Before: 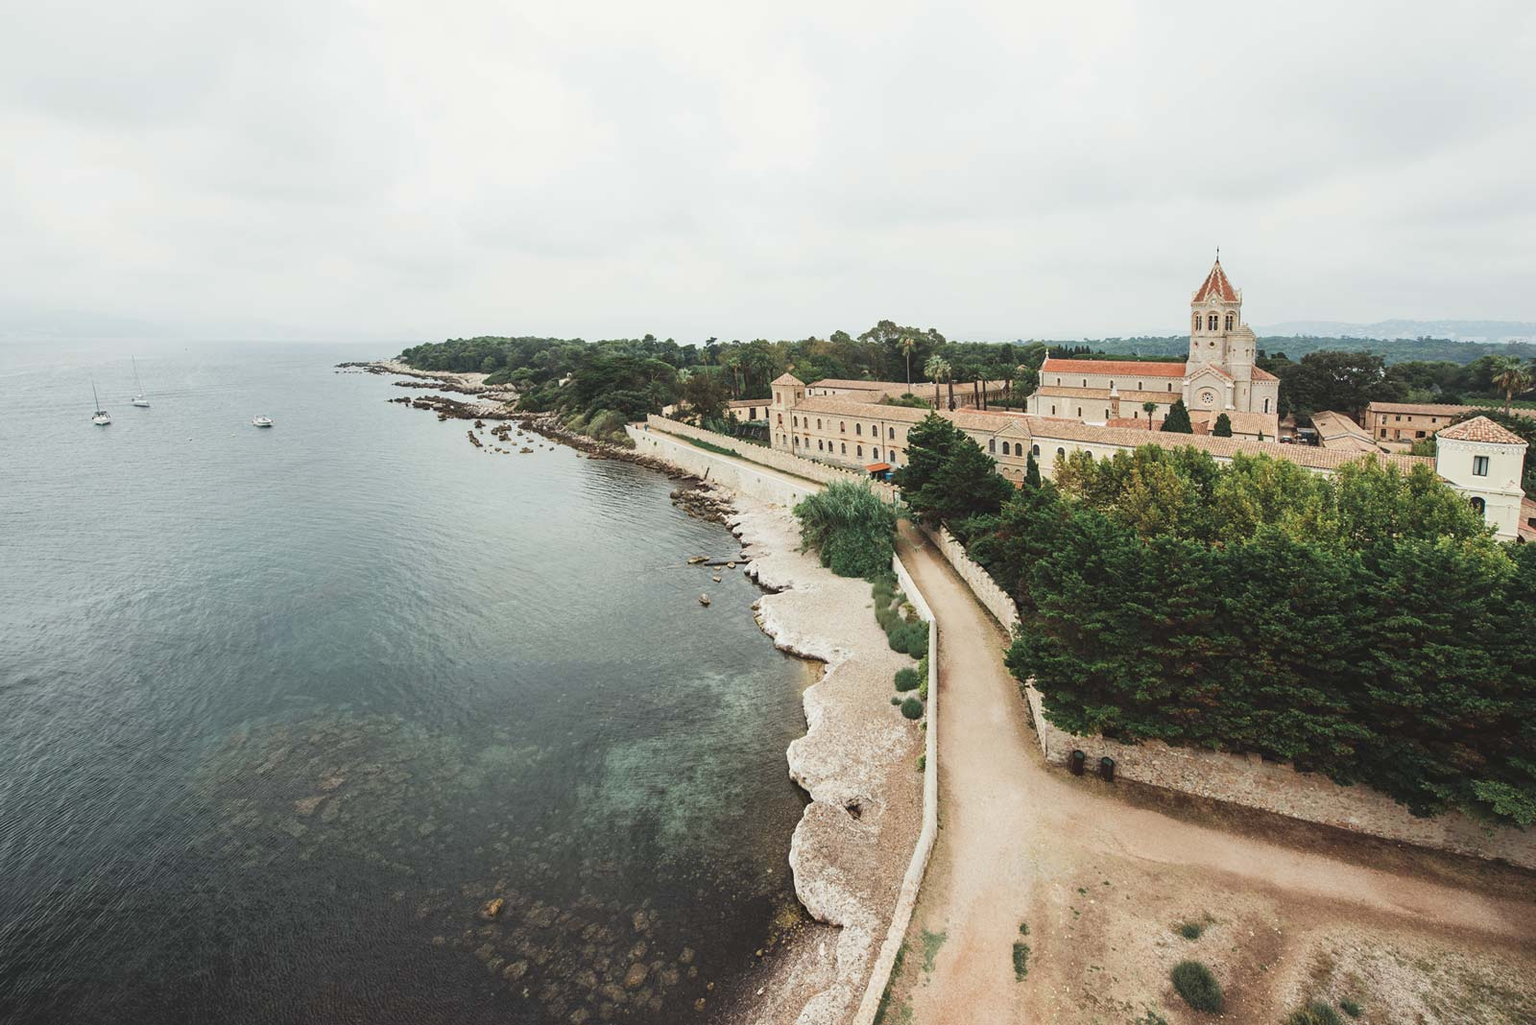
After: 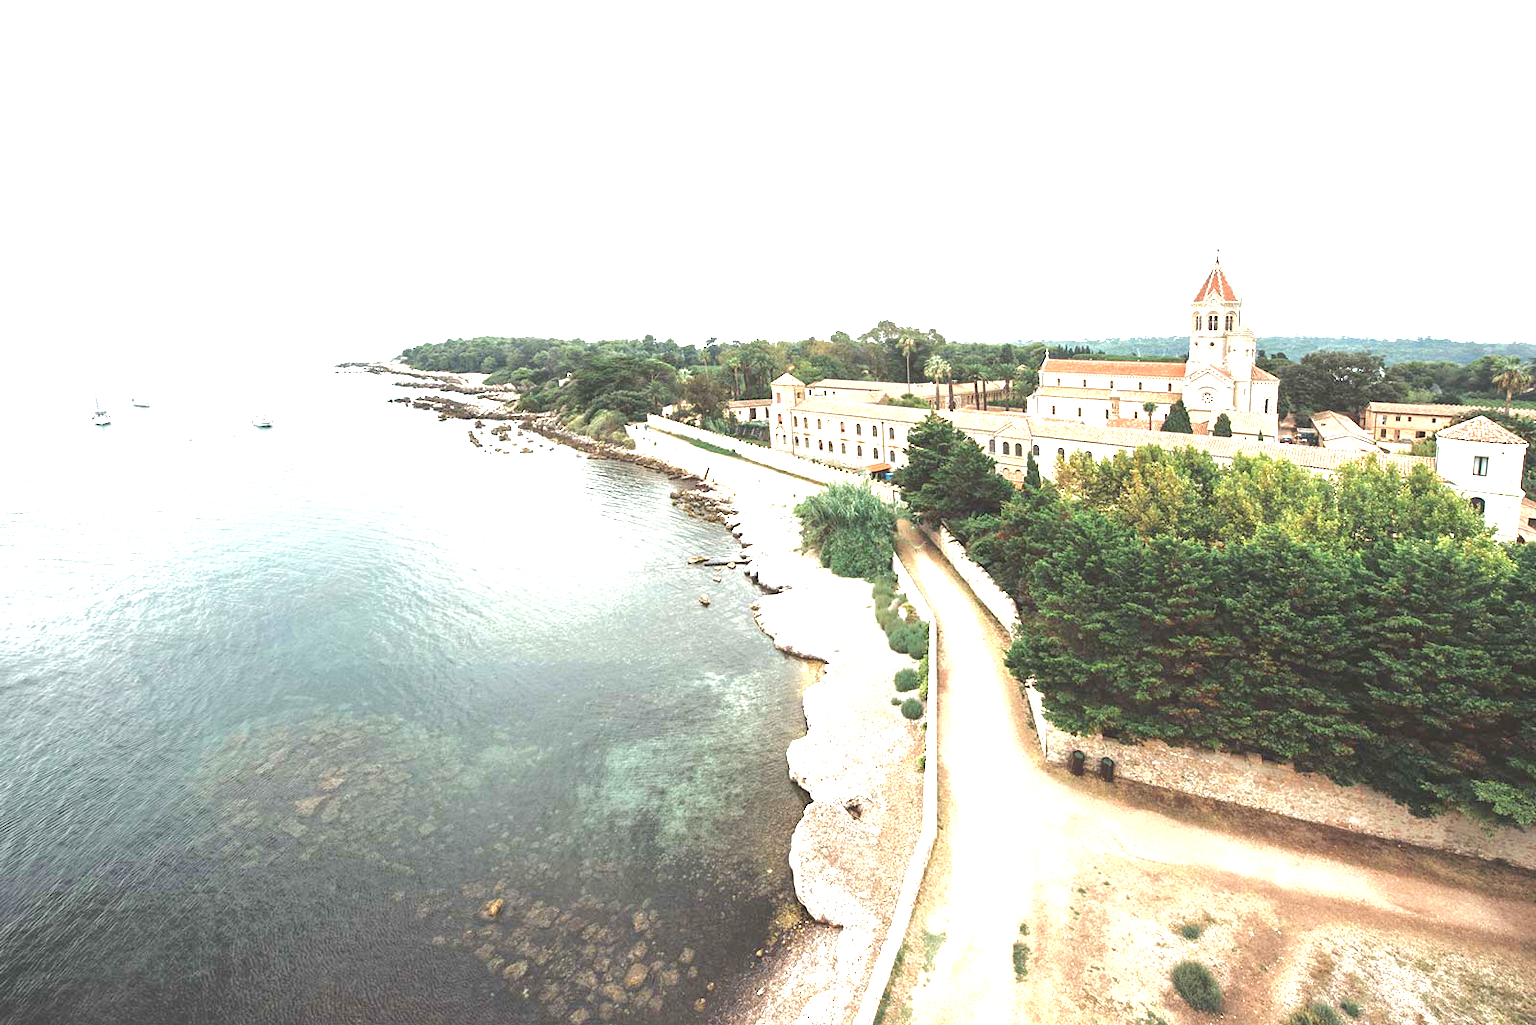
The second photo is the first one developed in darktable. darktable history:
exposure: black level correction 0, exposure 1.45 EV, compensate exposure bias true, compensate highlight preservation false
base curve: curves: ch0 [(0, 0) (0.235, 0.266) (0.503, 0.496) (0.786, 0.72) (1, 1)]
